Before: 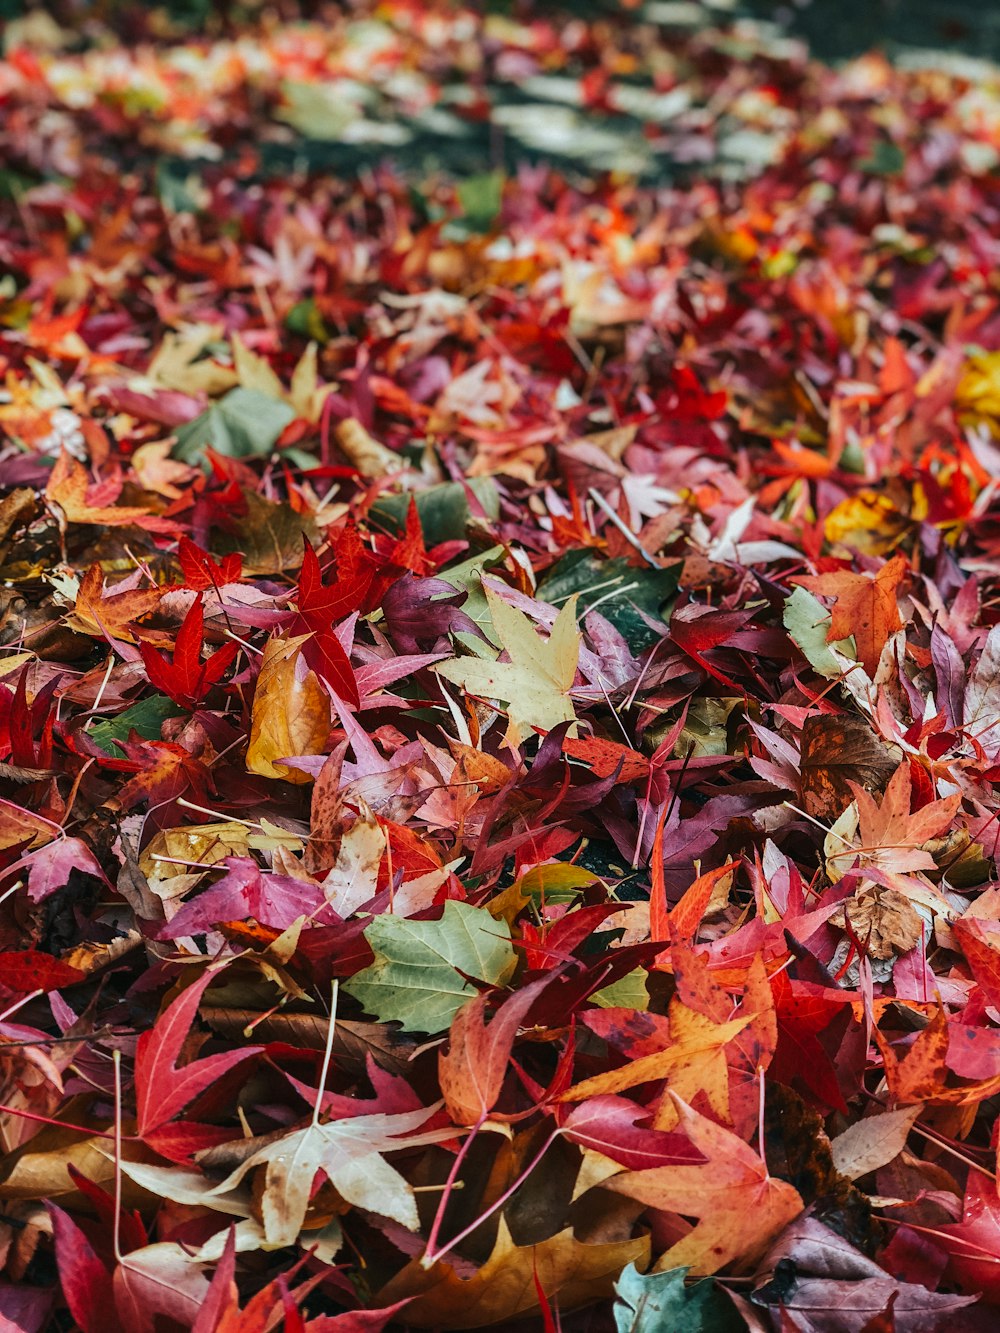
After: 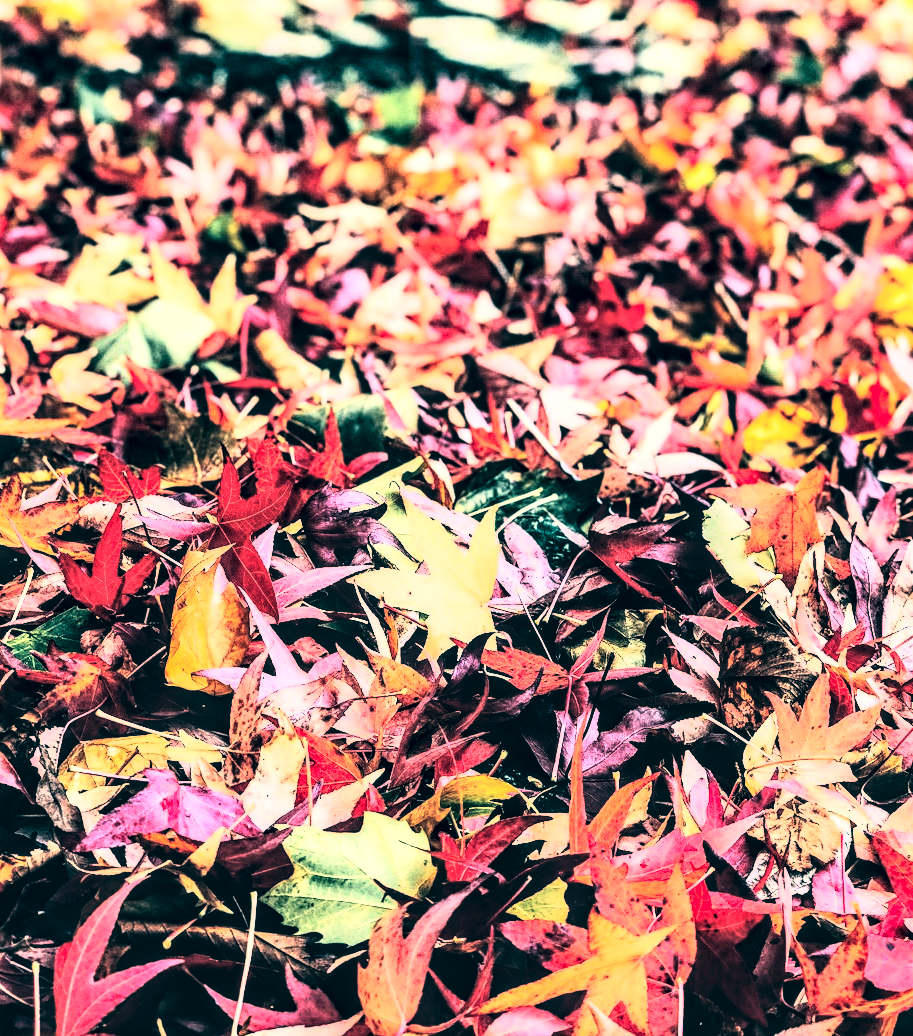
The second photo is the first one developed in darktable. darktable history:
color balance: lift [1.006, 0.985, 1.002, 1.015], gamma [1, 0.953, 1.008, 1.047], gain [1.076, 1.13, 1.004, 0.87]
local contrast: detail 150%
tone equalizer: -8 EV -1.08 EV, -7 EV -1.01 EV, -6 EV -0.867 EV, -5 EV -0.578 EV, -3 EV 0.578 EV, -2 EV 0.867 EV, -1 EV 1.01 EV, +0 EV 1.08 EV, edges refinement/feathering 500, mask exposure compensation -1.57 EV, preserve details no
rgb curve: curves: ch0 [(0, 0) (0.21, 0.15) (0.24, 0.21) (0.5, 0.75) (0.75, 0.96) (0.89, 0.99) (1, 1)]; ch1 [(0, 0.02) (0.21, 0.13) (0.25, 0.2) (0.5, 0.67) (0.75, 0.9) (0.89, 0.97) (1, 1)]; ch2 [(0, 0.02) (0.21, 0.13) (0.25, 0.2) (0.5, 0.67) (0.75, 0.9) (0.89, 0.97) (1, 1)], compensate middle gray true
crop: left 8.155%, top 6.611%, bottom 15.385%
exposure: exposure 0.127 EV, compensate highlight preservation false
